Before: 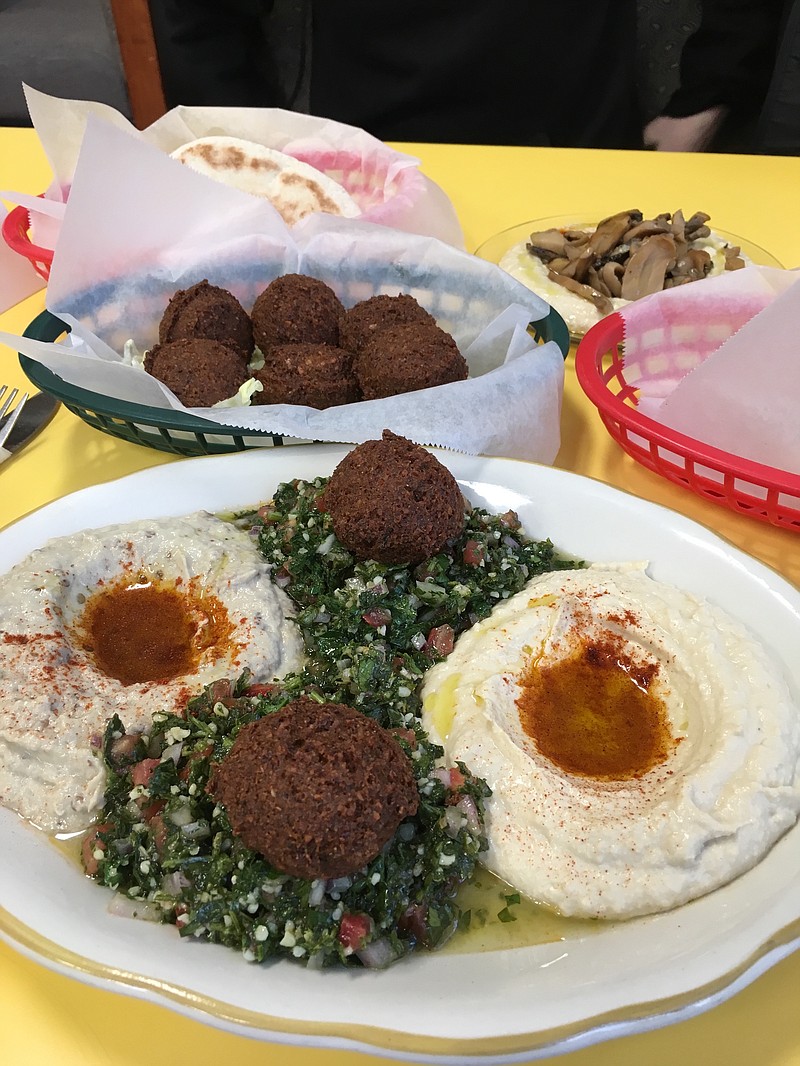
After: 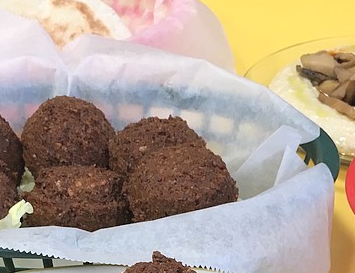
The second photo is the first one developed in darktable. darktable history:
crop: left 28.813%, top 16.786%, right 26.721%, bottom 57.584%
contrast brightness saturation: brightness 0.14
levels: levels [0, 0.498, 0.996]
